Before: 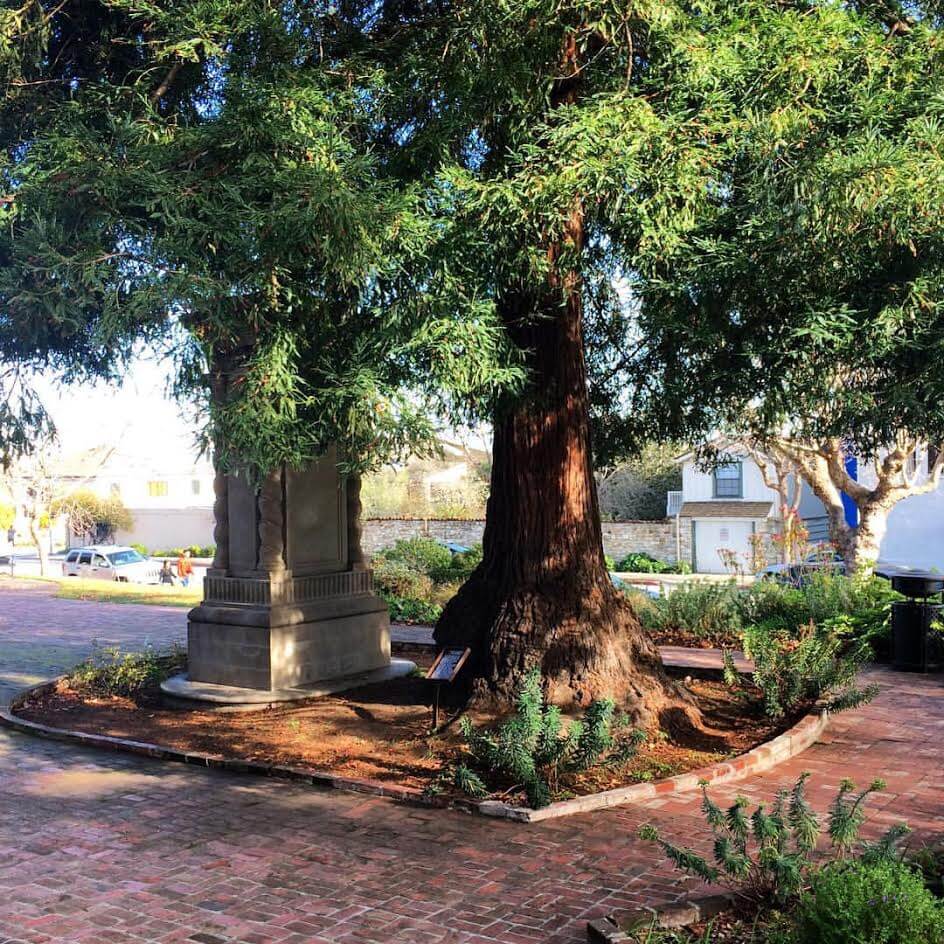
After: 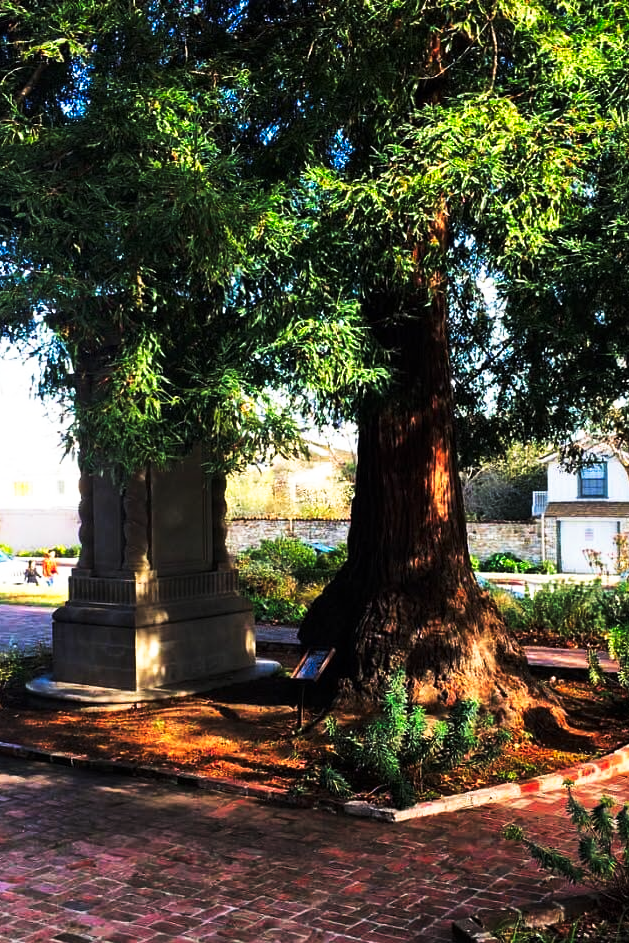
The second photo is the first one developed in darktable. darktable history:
tone curve: curves: ch0 [(0, 0) (0.56, 0.467) (0.846, 0.934) (1, 1)], preserve colors none
crop and rotate: left 14.389%, right 18.935%
